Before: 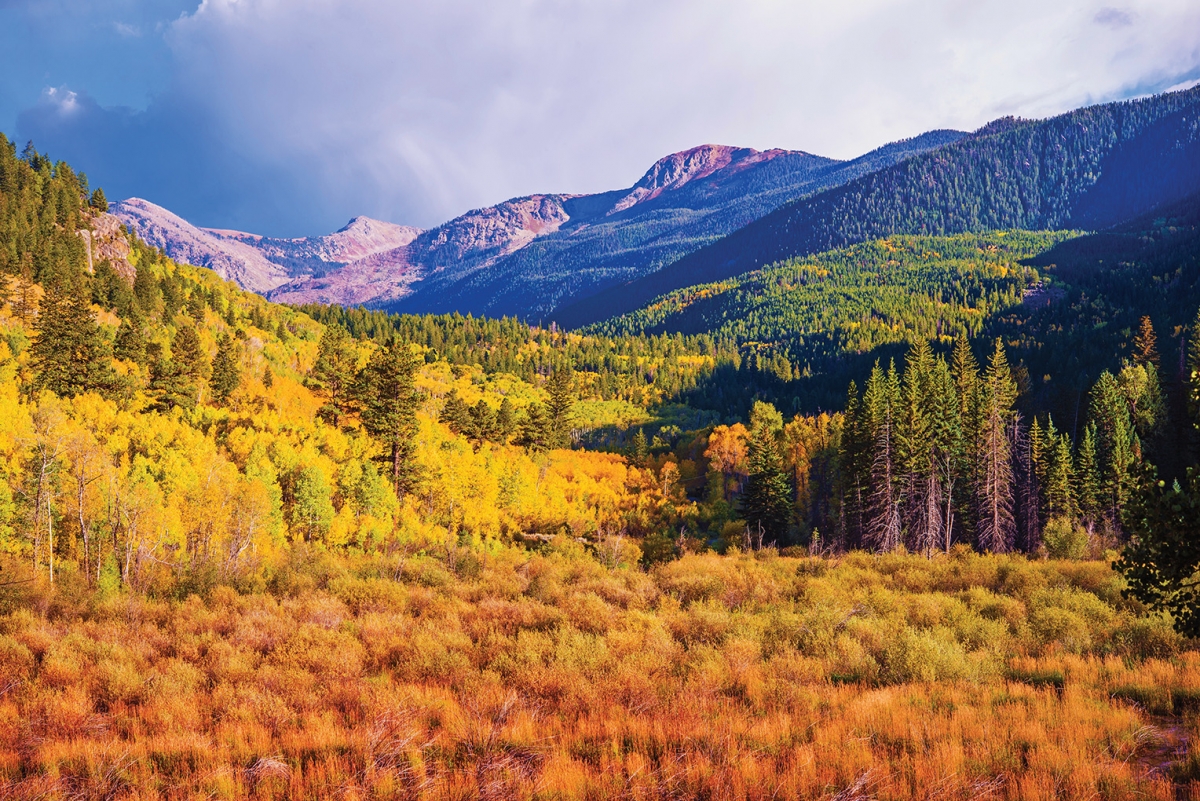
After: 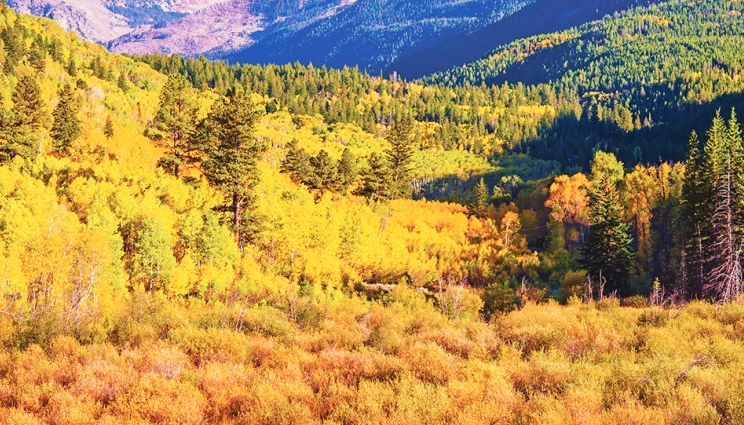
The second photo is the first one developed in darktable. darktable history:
crop: left 13.312%, top 31.28%, right 24.627%, bottom 15.582%
base curve: curves: ch0 [(0, 0) (0.204, 0.334) (0.55, 0.733) (1, 1)], preserve colors none
